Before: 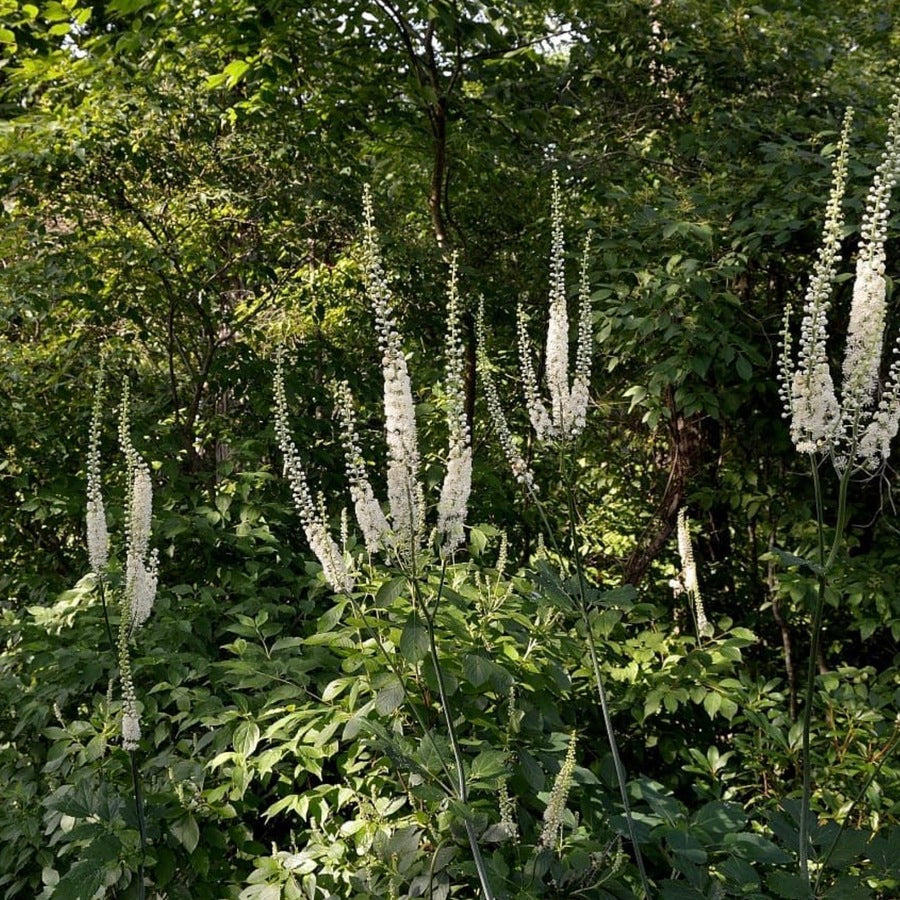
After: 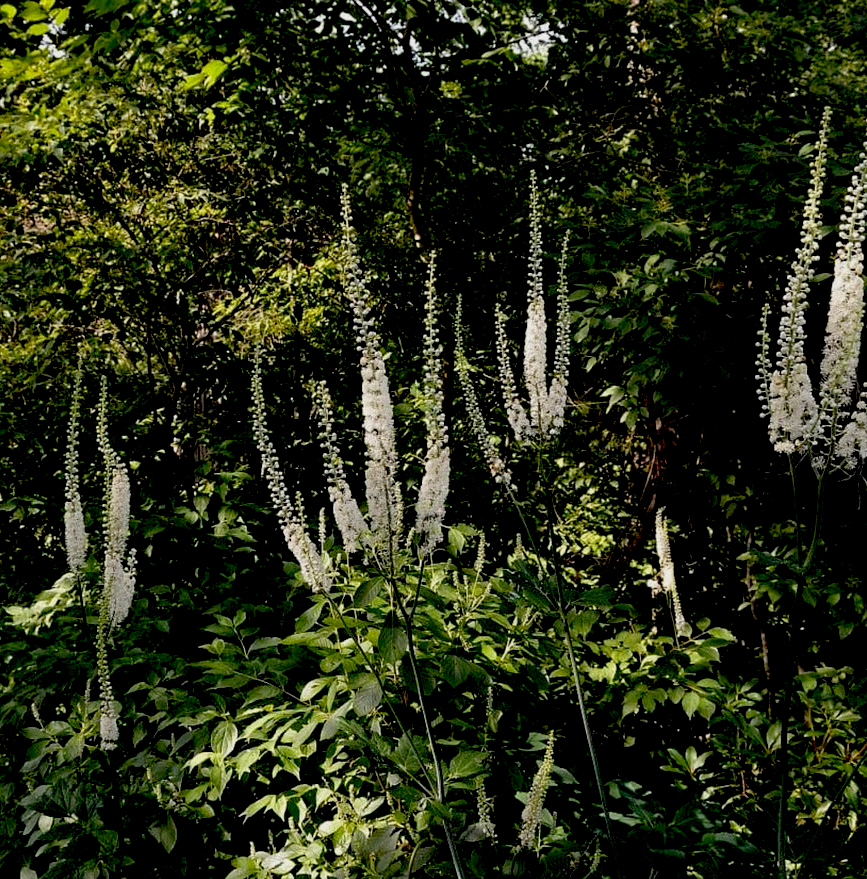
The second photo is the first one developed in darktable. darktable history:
crop and rotate: left 2.536%, right 1.107%, bottom 2.246%
exposure: black level correction 0.046, exposure -0.228 EV, compensate highlight preservation false
